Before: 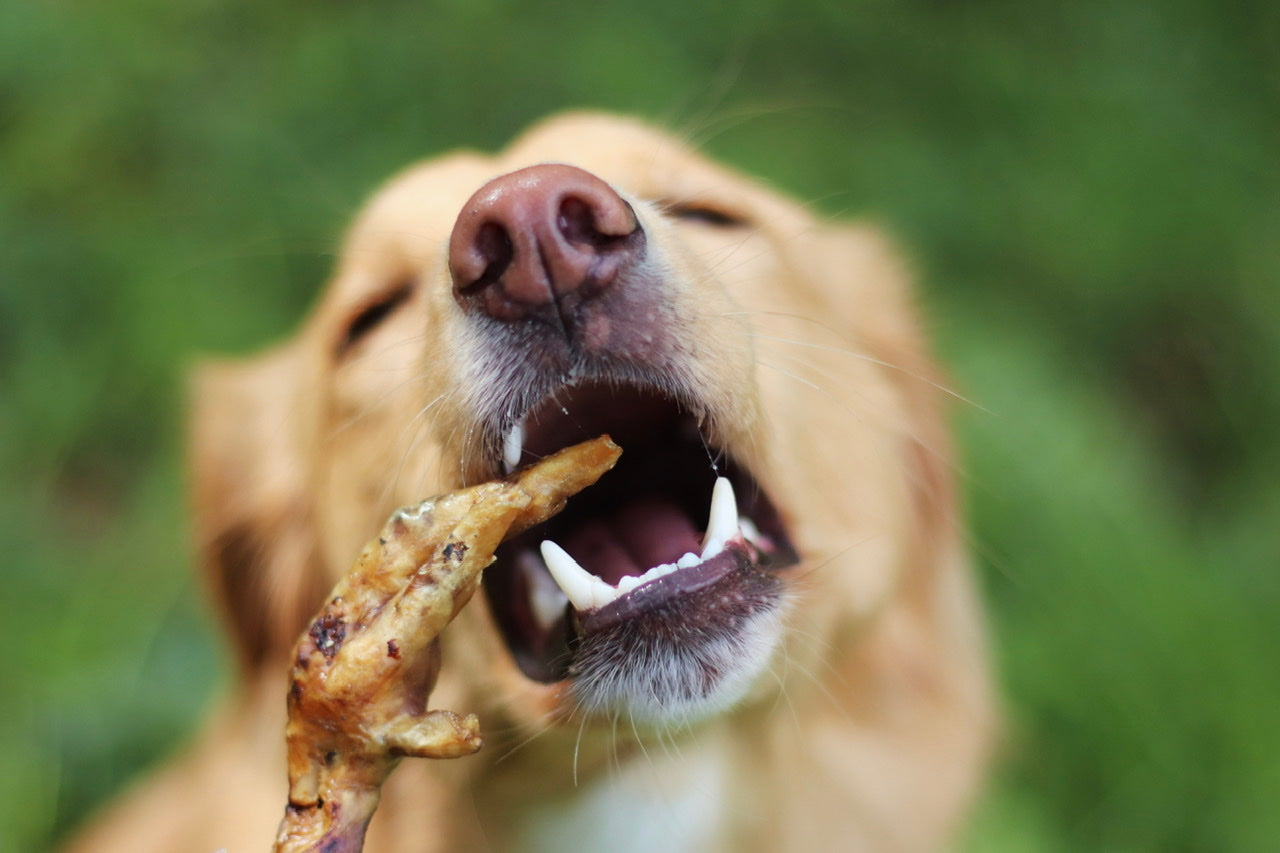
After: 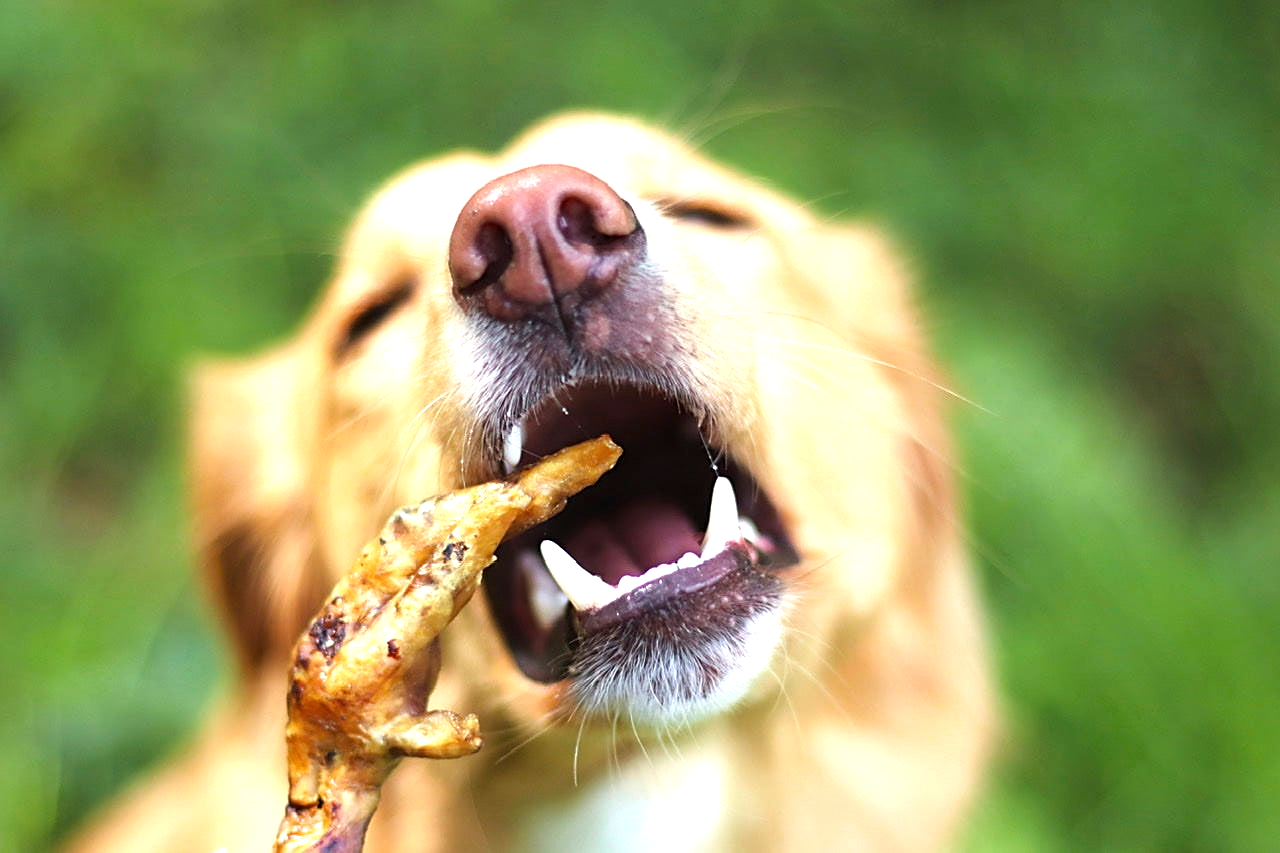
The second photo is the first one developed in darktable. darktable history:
color balance rgb: perceptual saturation grading › global saturation 0.949%, perceptual brilliance grading › global brilliance 29.465%, global vibrance 11.163%
sharpen: on, module defaults
